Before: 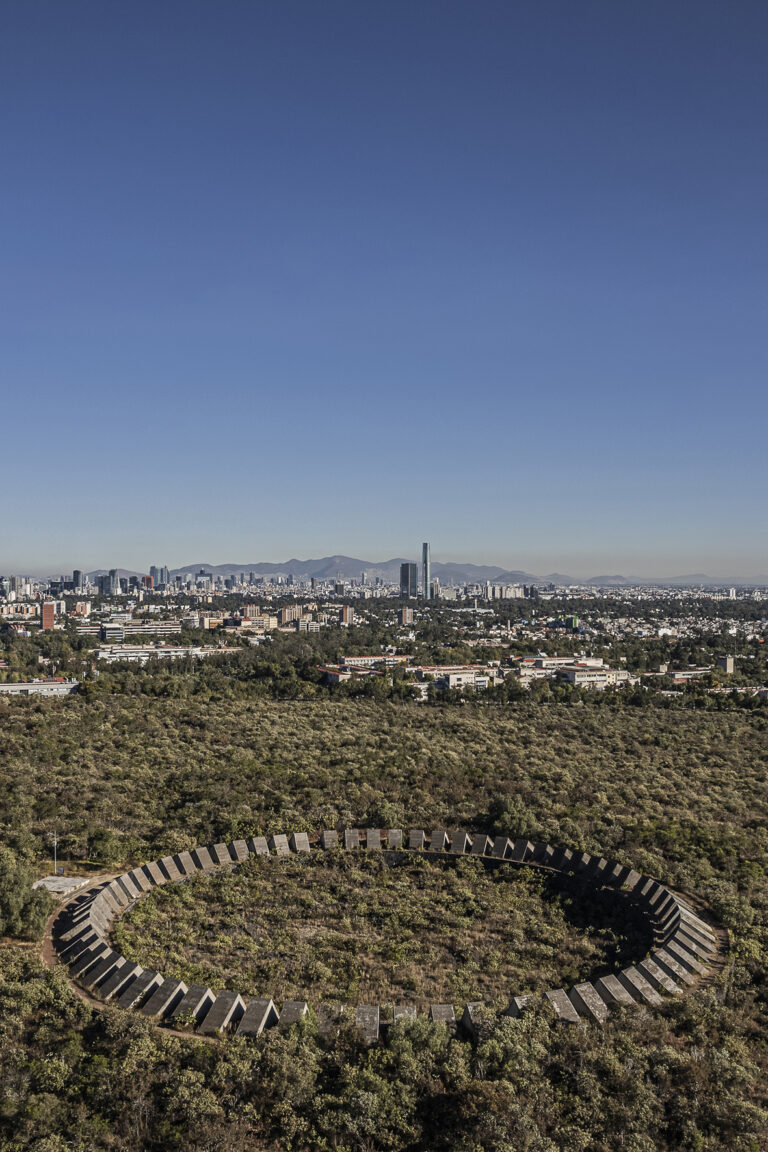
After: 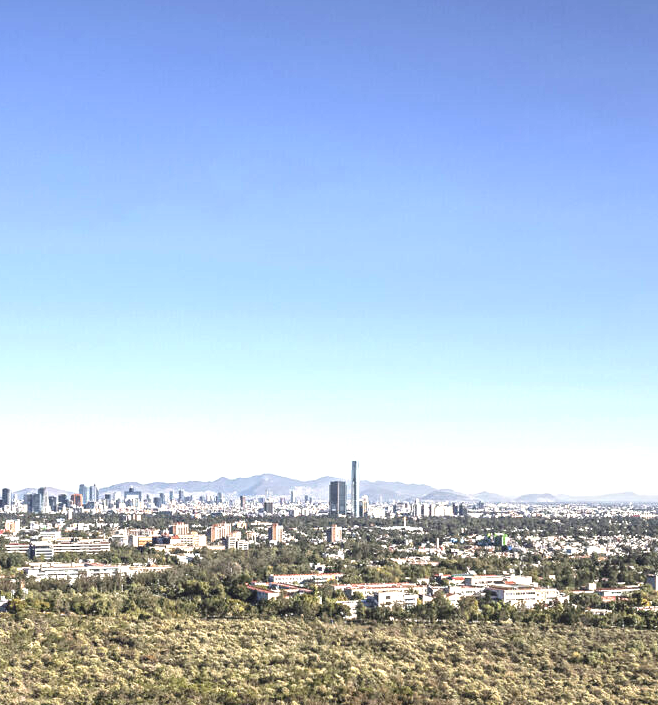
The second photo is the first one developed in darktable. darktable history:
crop and rotate: left 9.286%, top 7.127%, right 4.921%, bottom 31.66%
exposure: black level correction 0, exposure 1.739 EV, compensate highlight preservation false
